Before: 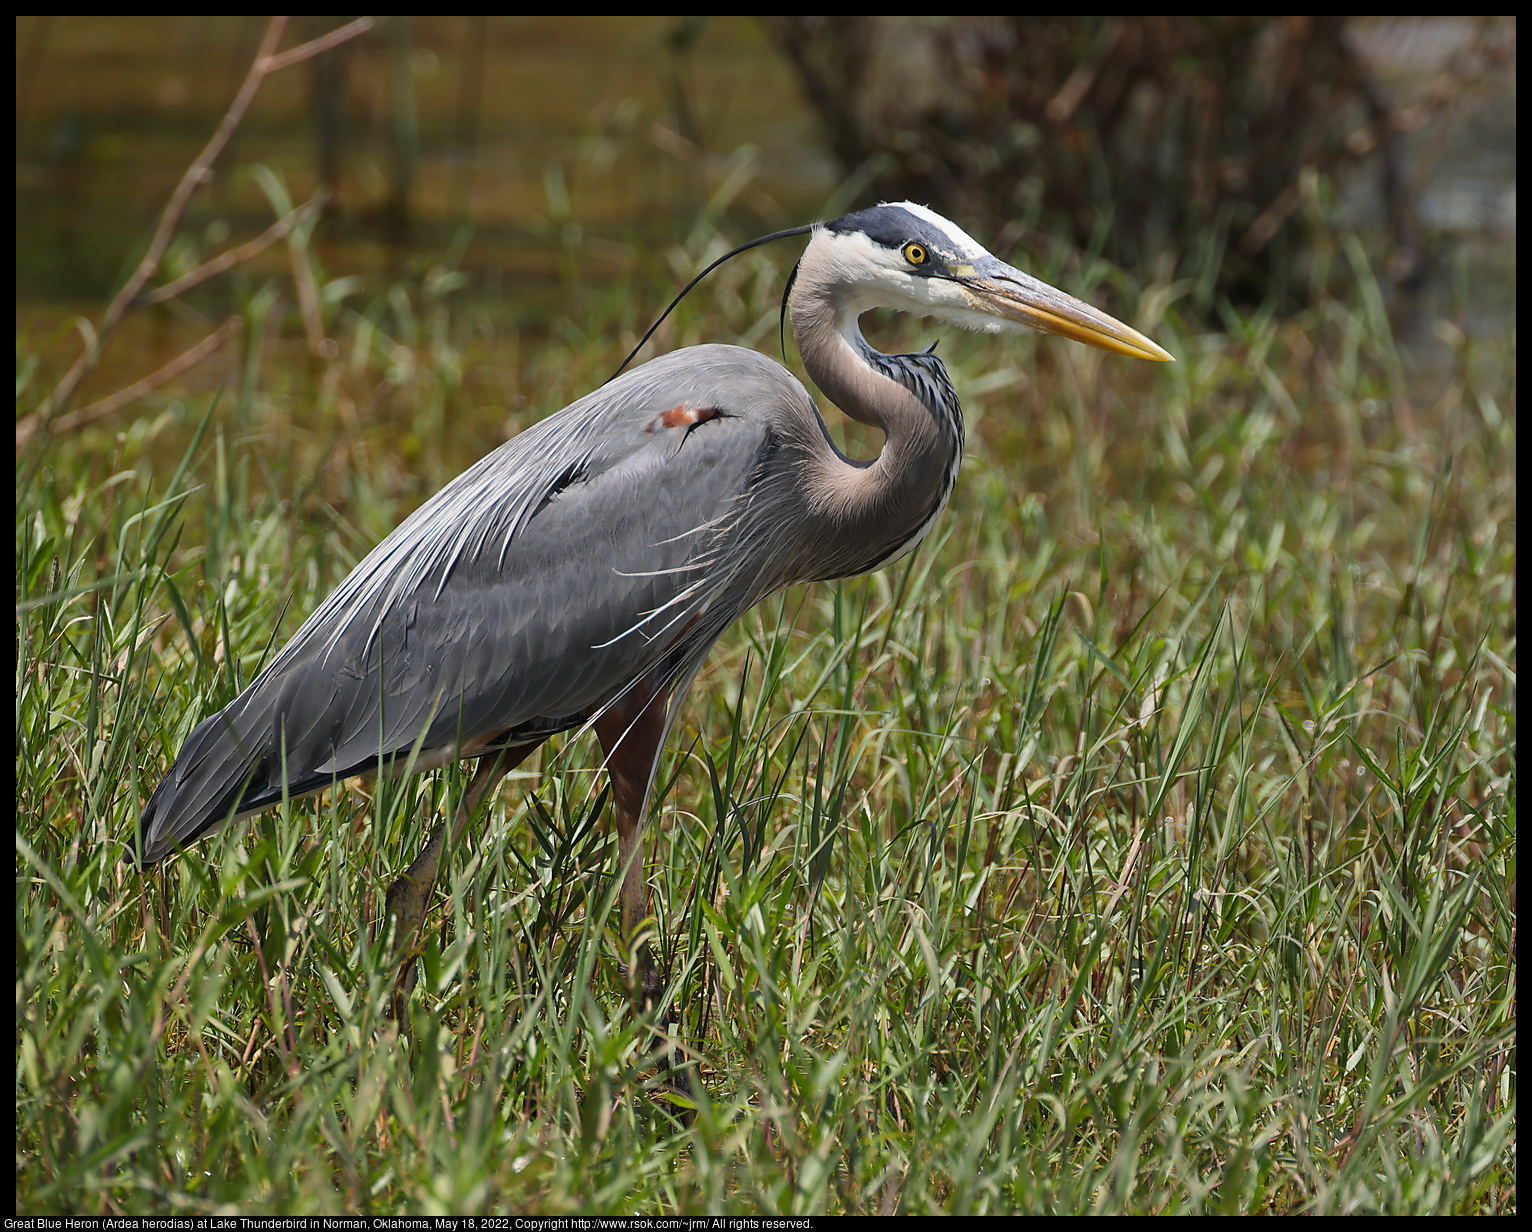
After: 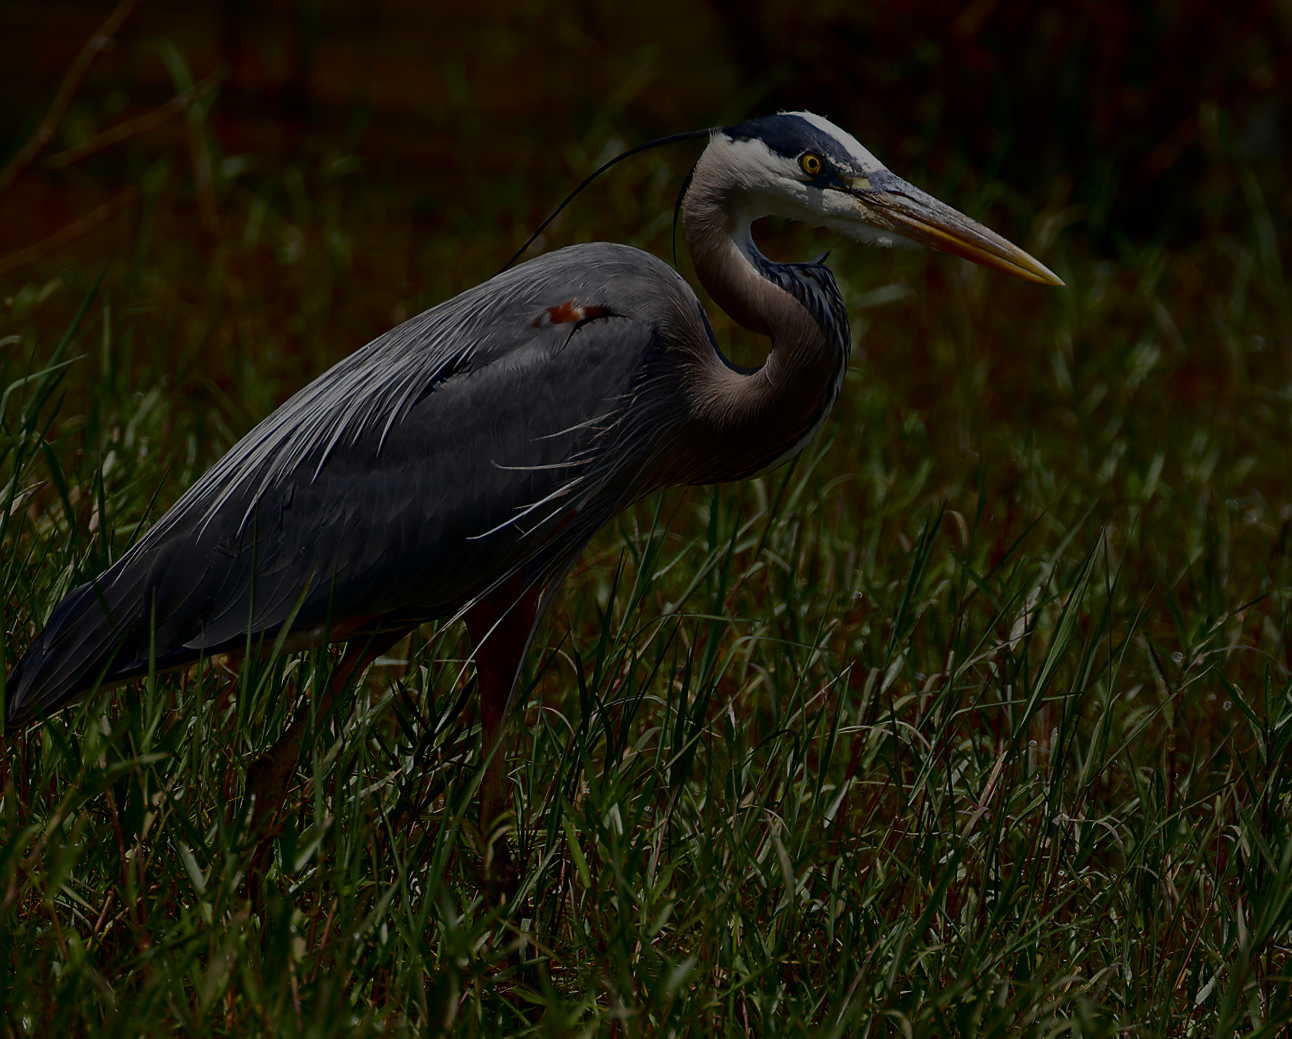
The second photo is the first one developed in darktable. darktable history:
crop and rotate: angle -3.27°, left 5.211%, top 5.211%, right 4.607%, bottom 4.607%
contrast brightness saturation: contrast 0.24, brightness -0.24, saturation 0.14
exposure: exposure -1.468 EV, compensate highlight preservation false
